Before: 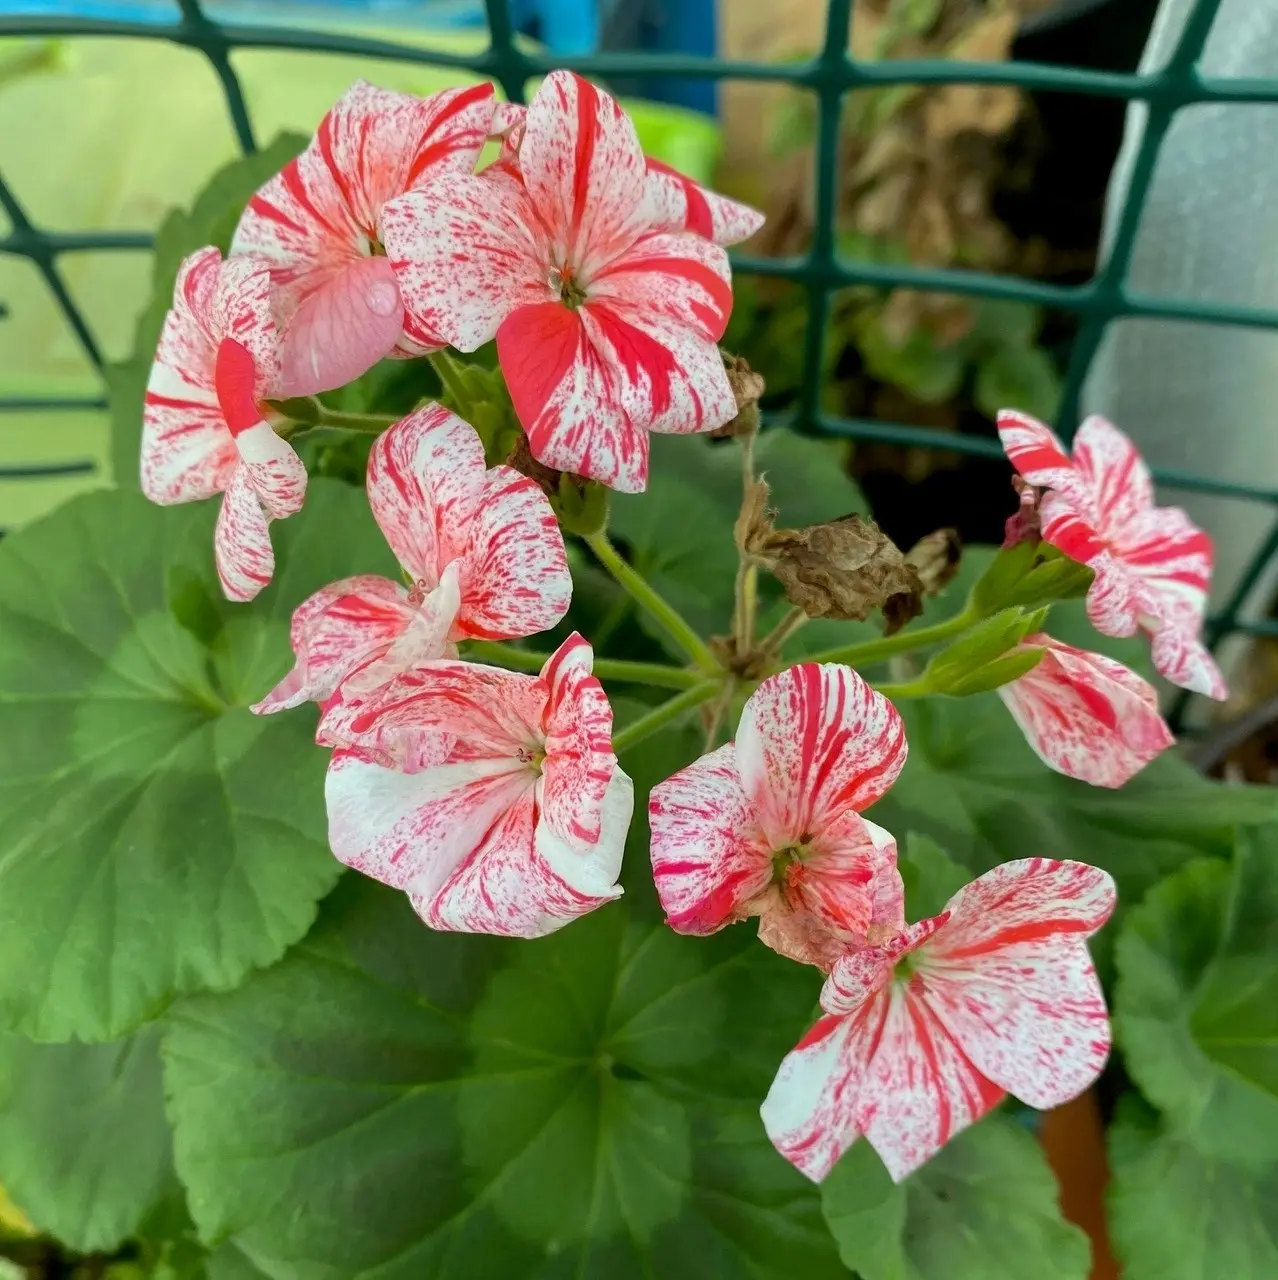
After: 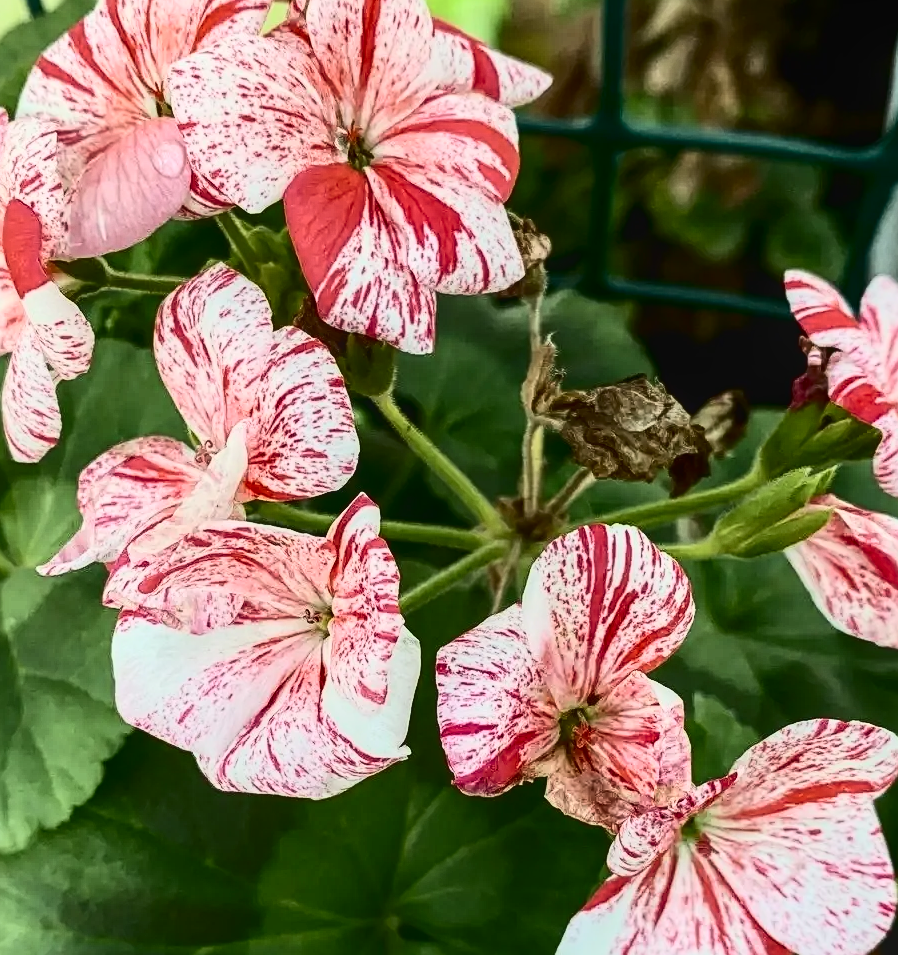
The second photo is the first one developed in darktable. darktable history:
contrast brightness saturation: contrast 0.497, saturation -0.089
crop and rotate: left 16.723%, top 10.911%, right 12.967%, bottom 14.464%
sharpen: radius 2.13, amount 0.386, threshold 0.155
local contrast: detail 109%
